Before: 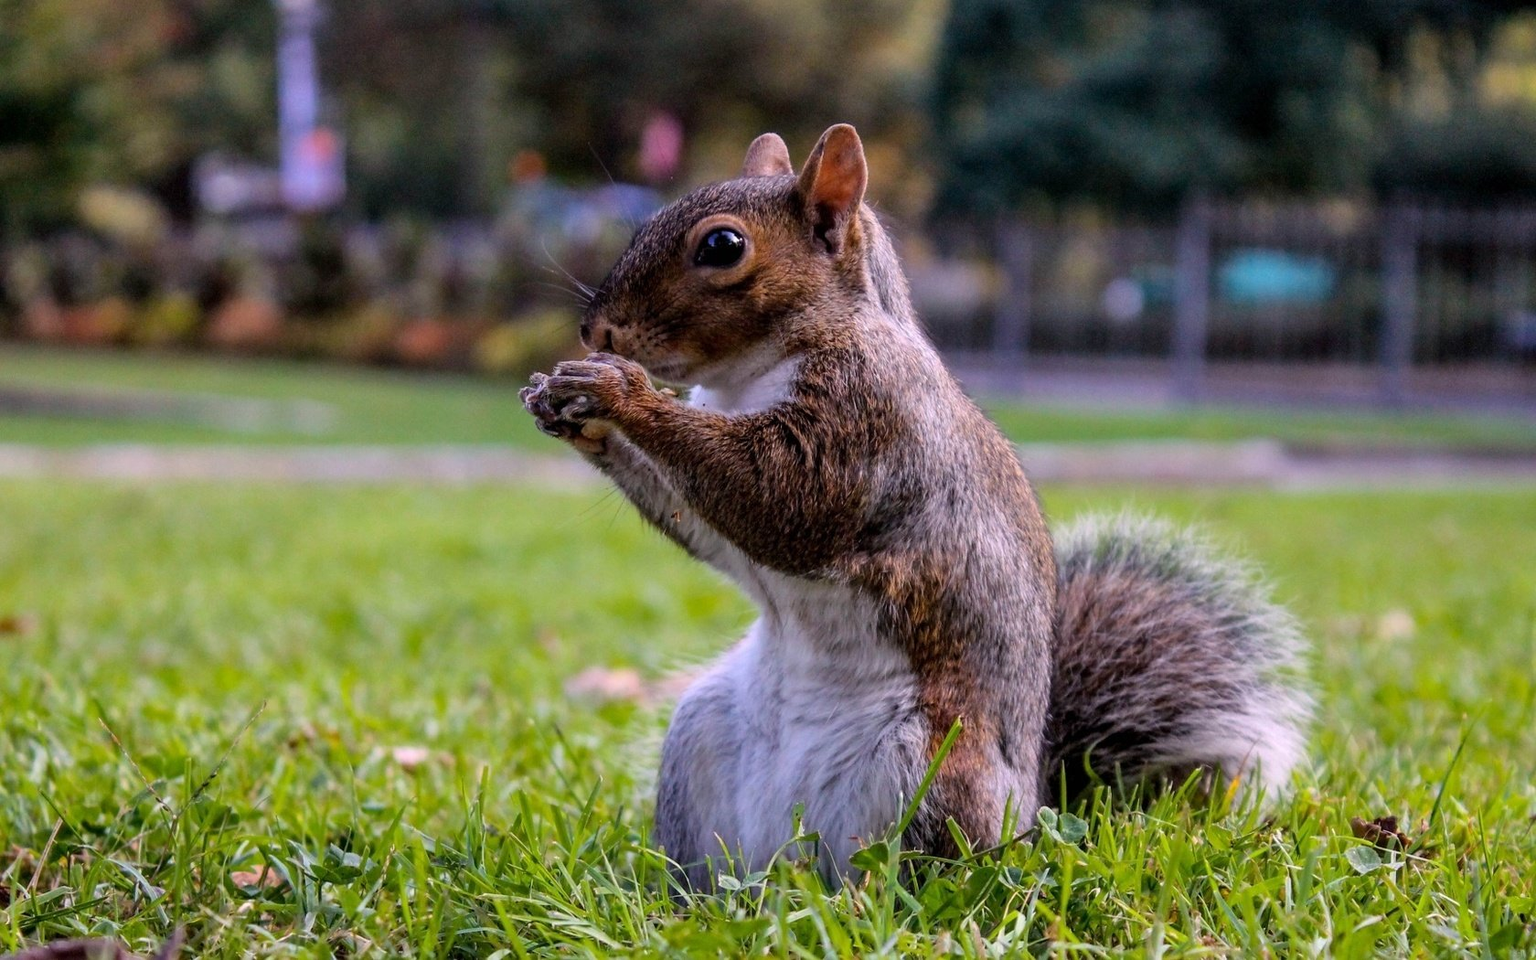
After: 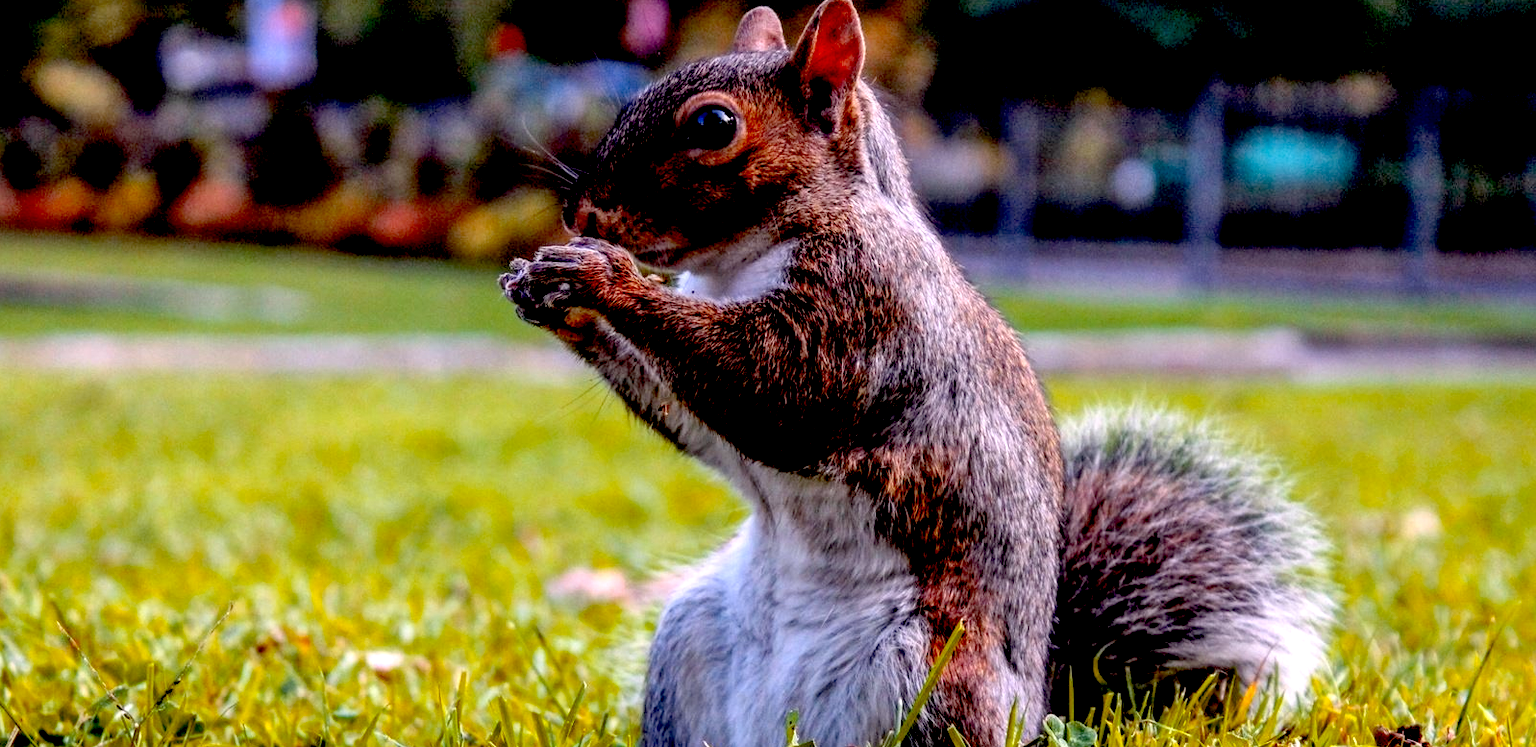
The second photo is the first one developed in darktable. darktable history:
crop and rotate: left 2.969%, top 13.263%, right 1.875%, bottom 12.584%
color correction: highlights b* -0.04
exposure: black level correction 0.039, exposure 0.498 EV, compensate exposure bias true, compensate highlight preservation false
color zones: curves: ch1 [(0.239, 0.552) (0.75, 0.5)]; ch2 [(0.25, 0.462) (0.749, 0.457)]
local contrast: on, module defaults
